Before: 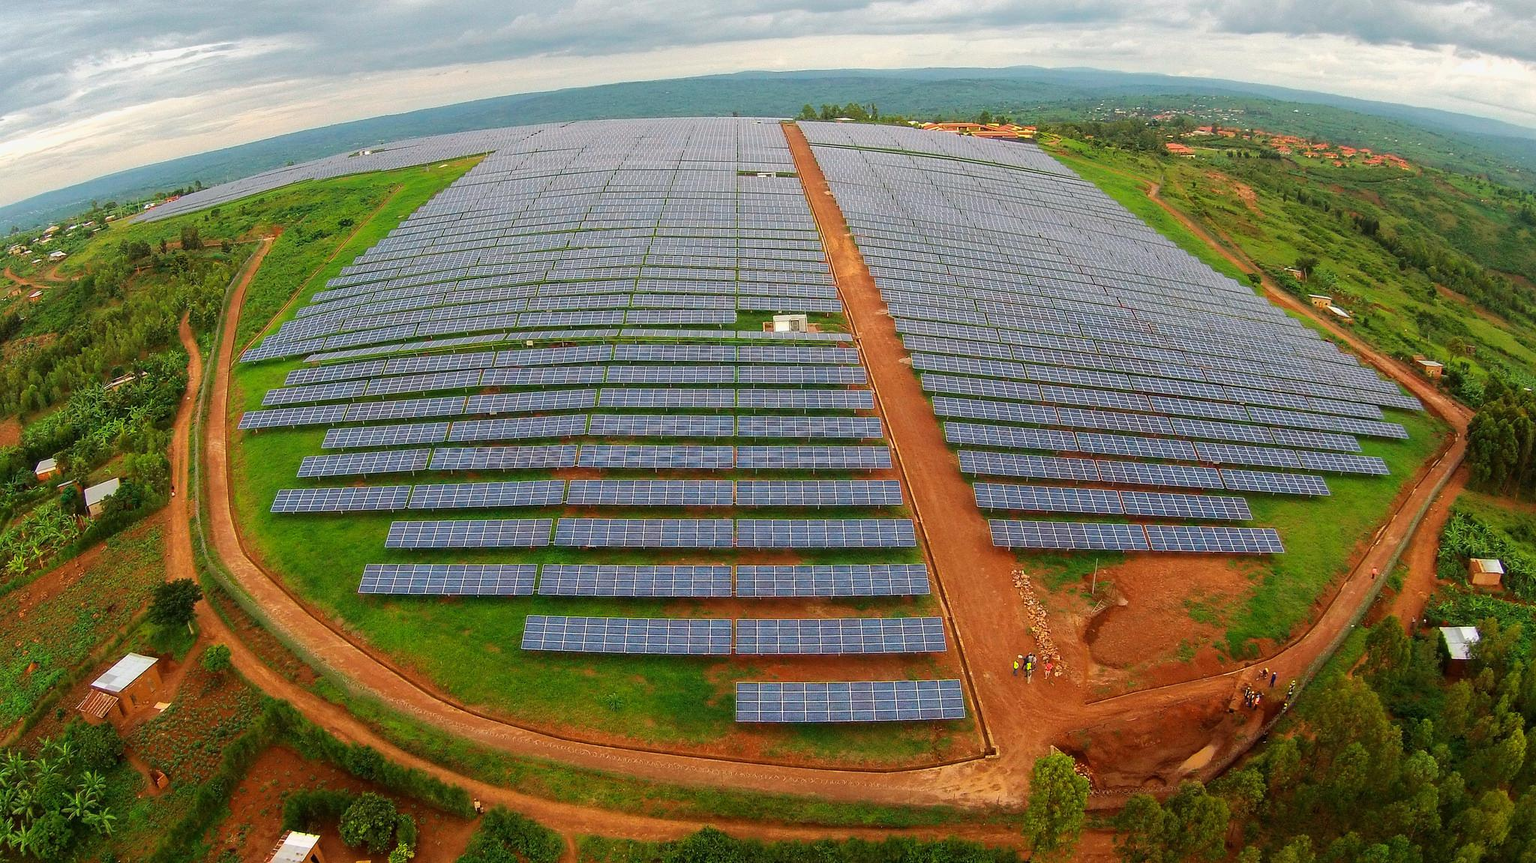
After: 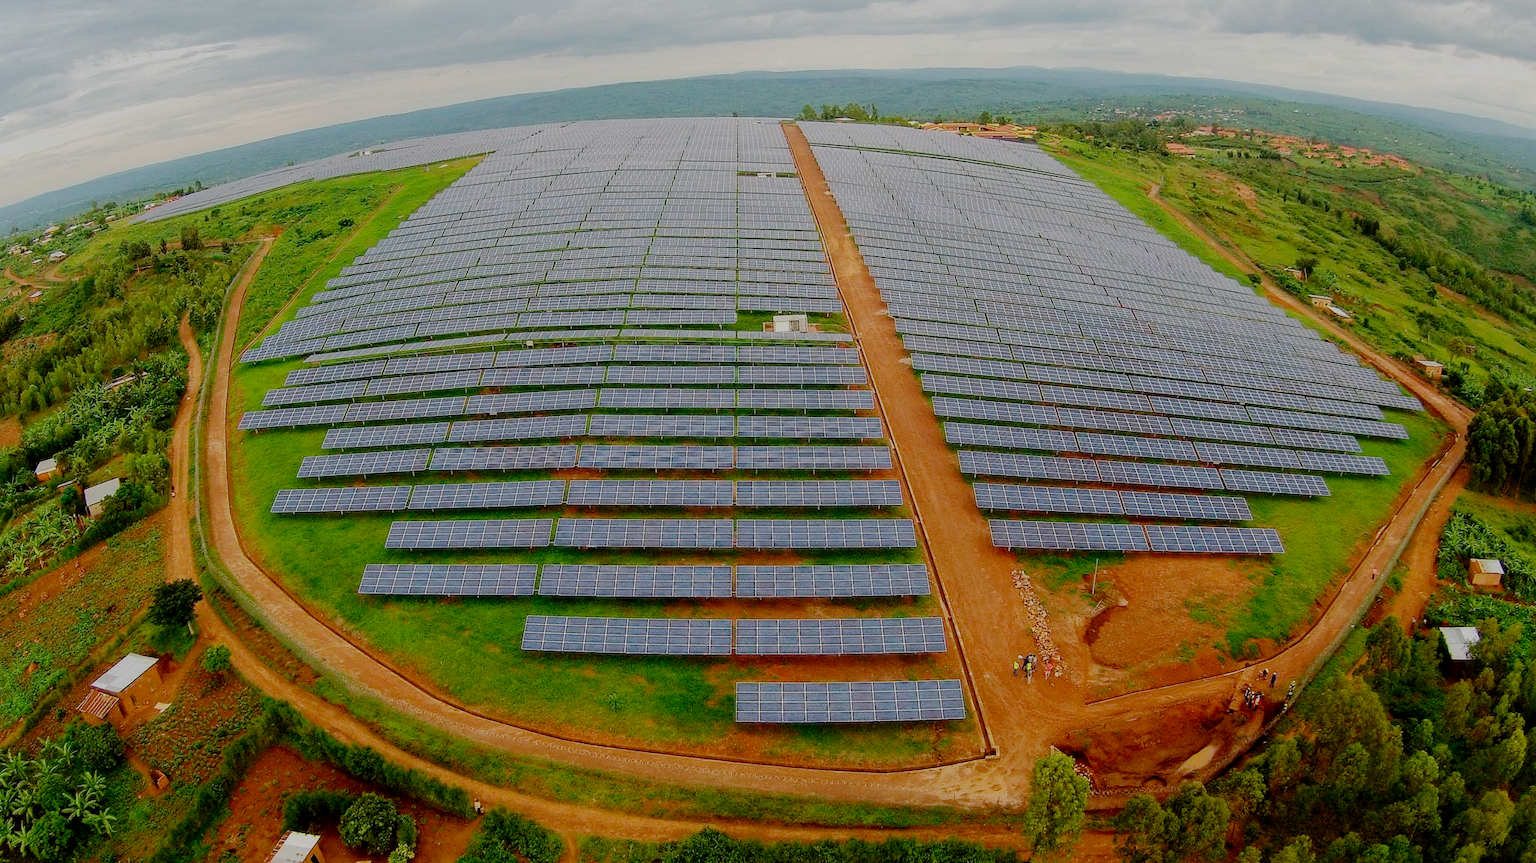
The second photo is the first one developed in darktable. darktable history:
bloom: size 15%, threshold 97%, strength 7%
filmic rgb: middle gray luminance 18%, black relative exposure -7.5 EV, white relative exposure 8.5 EV, threshold 6 EV, target black luminance 0%, hardness 2.23, latitude 18.37%, contrast 0.878, highlights saturation mix 5%, shadows ↔ highlights balance 10.15%, add noise in highlights 0, preserve chrominance no, color science v3 (2019), use custom middle-gray values true, iterations of high-quality reconstruction 0, contrast in highlights soft, enable highlight reconstruction true
